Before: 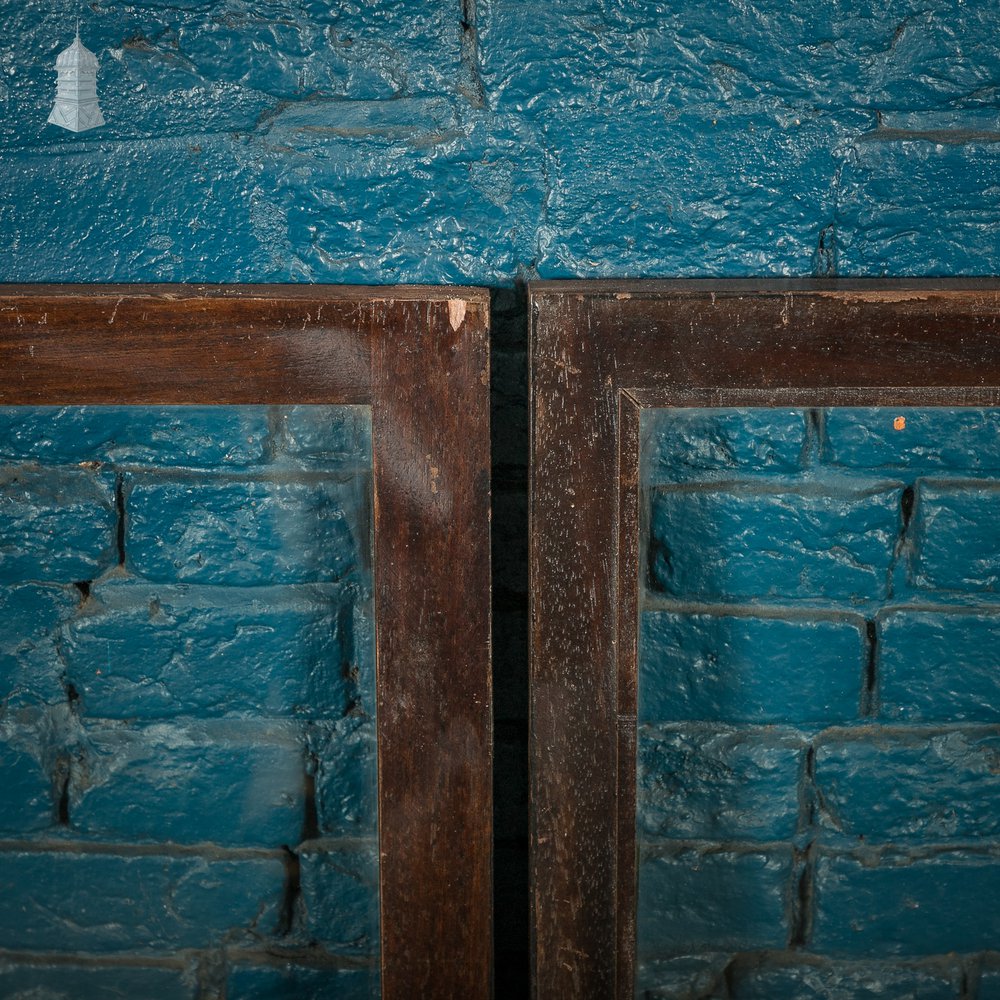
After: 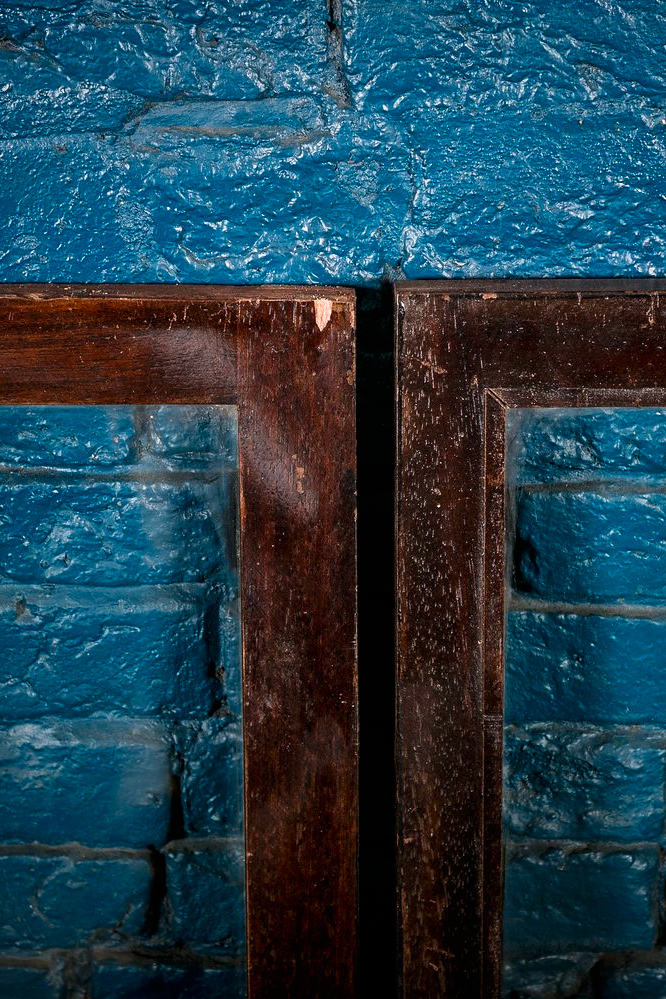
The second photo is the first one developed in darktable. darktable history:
crop and rotate: left 13.409%, right 19.924%
tone curve: curves: ch0 [(0, 0) (0.003, 0) (0.011, 0.001) (0.025, 0.002) (0.044, 0.004) (0.069, 0.006) (0.1, 0.009) (0.136, 0.03) (0.177, 0.076) (0.224, 0.13) (0.277, 0.202) (0.335, 0.28) (0.399, 0.367) (0.468, 0.46) (0.543, 0.562) (0.623, 0.67) (0.709, 0.787) (0.801, 0.889) (0.898, 0.972) (1, 1)], preserve colors none
white balance: red 1.05, blue 1.072
